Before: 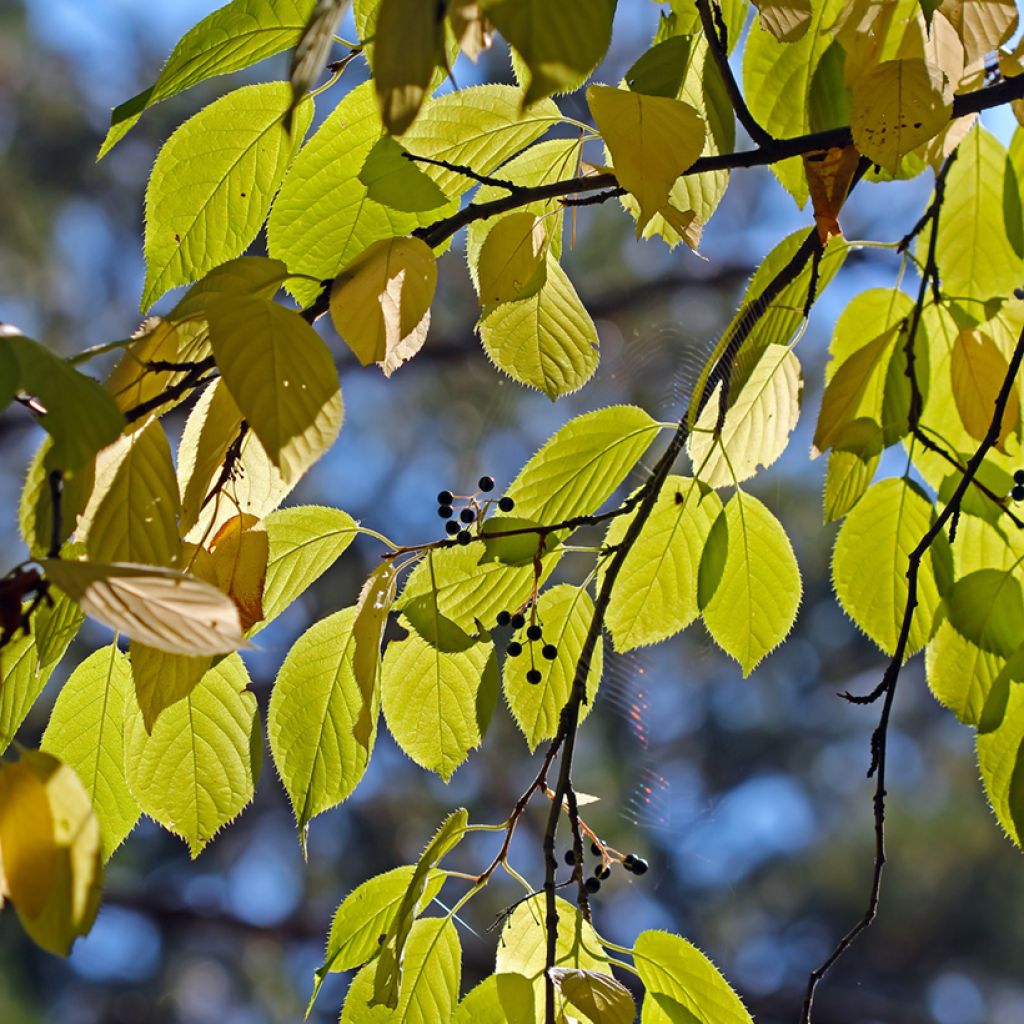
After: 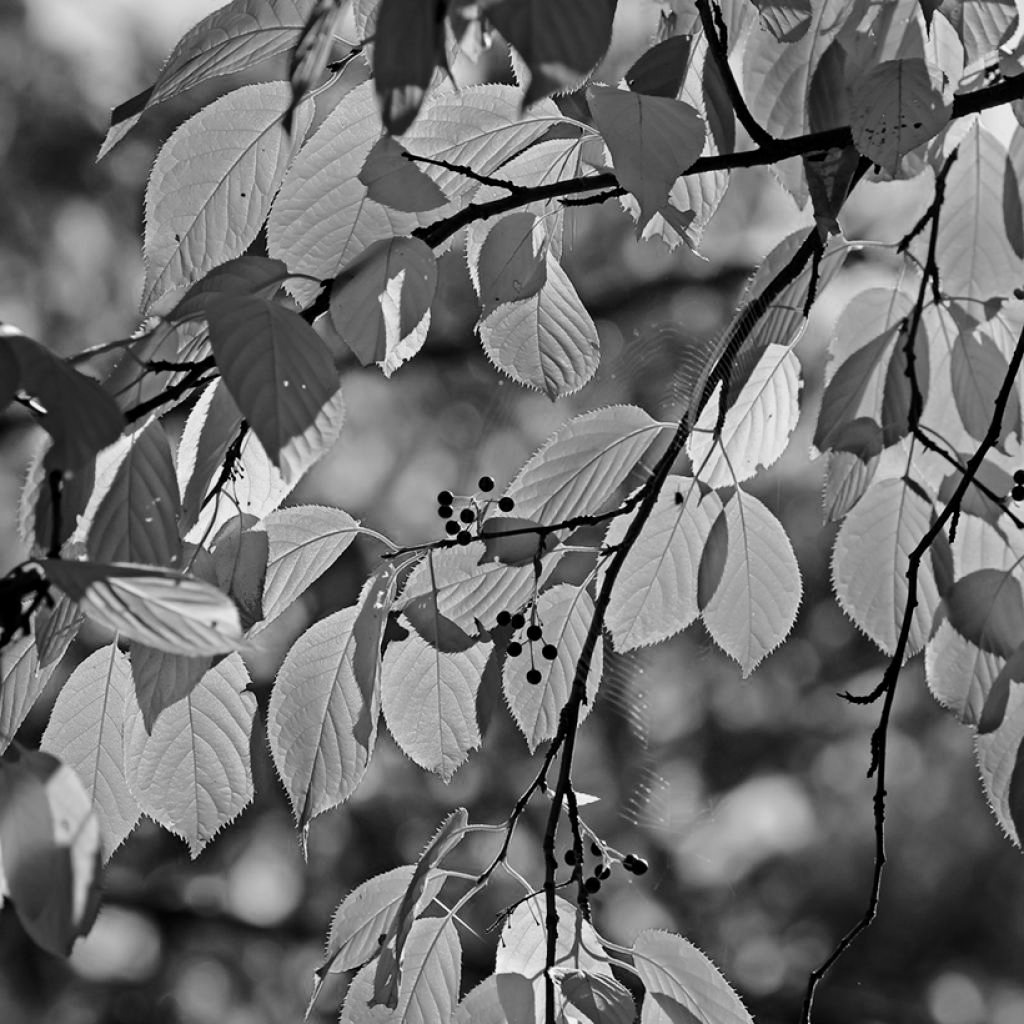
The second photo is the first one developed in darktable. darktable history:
tone curve: curves: ch0 [(0.021, 0) (0.104, 0.052) (0.496, 0.526) (0.737, 0.783) (1, 1)], color space Lab, linked channels, preserve colors none
color calibration "t3mujinpack channel mixer": output gray [0.21, 0.42, 0.37, 0], gray › normalize channels true, illuminant same as pipeline (D50), adaptation XYZ, x 0.346, y 0.359, gamut compression 0
